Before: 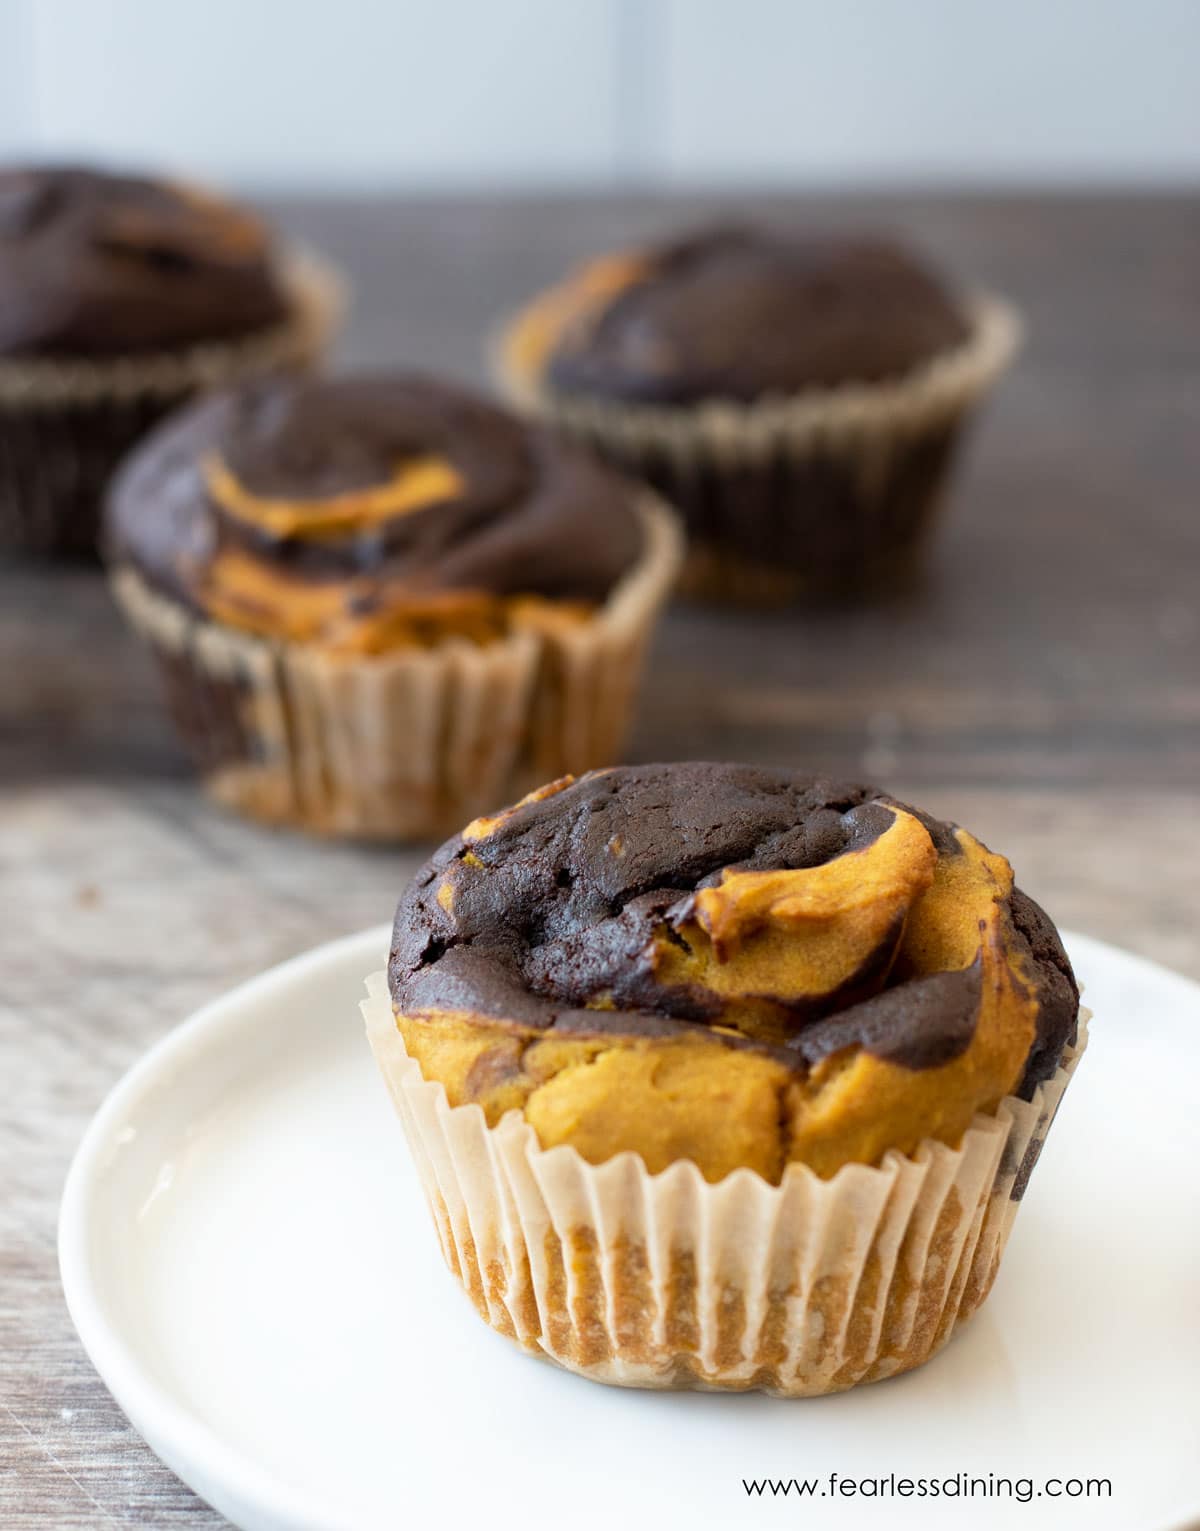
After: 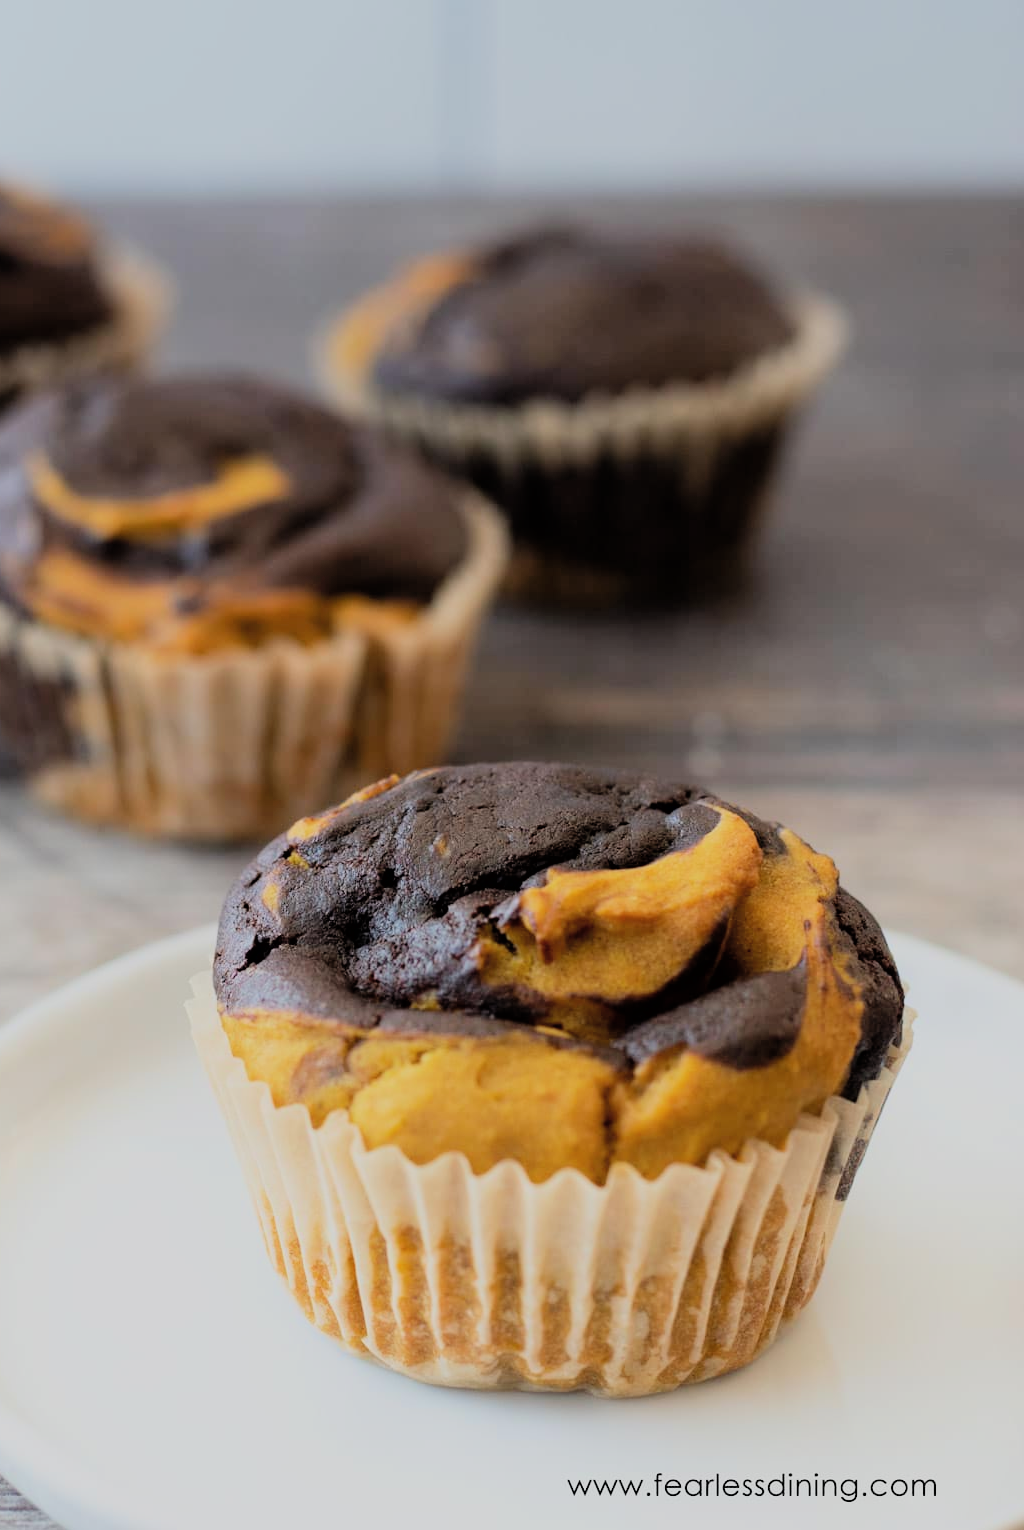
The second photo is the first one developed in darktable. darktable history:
crop and rotate: left 14.584%
filmic rgb: black relative exposure -7.15 EV, white relative exposure 5.36 EV, hardness 3.02, color science v6 (2022)
contrast brightness saturation: contrast 0.05, brightness 0.06, saturation 0.01
